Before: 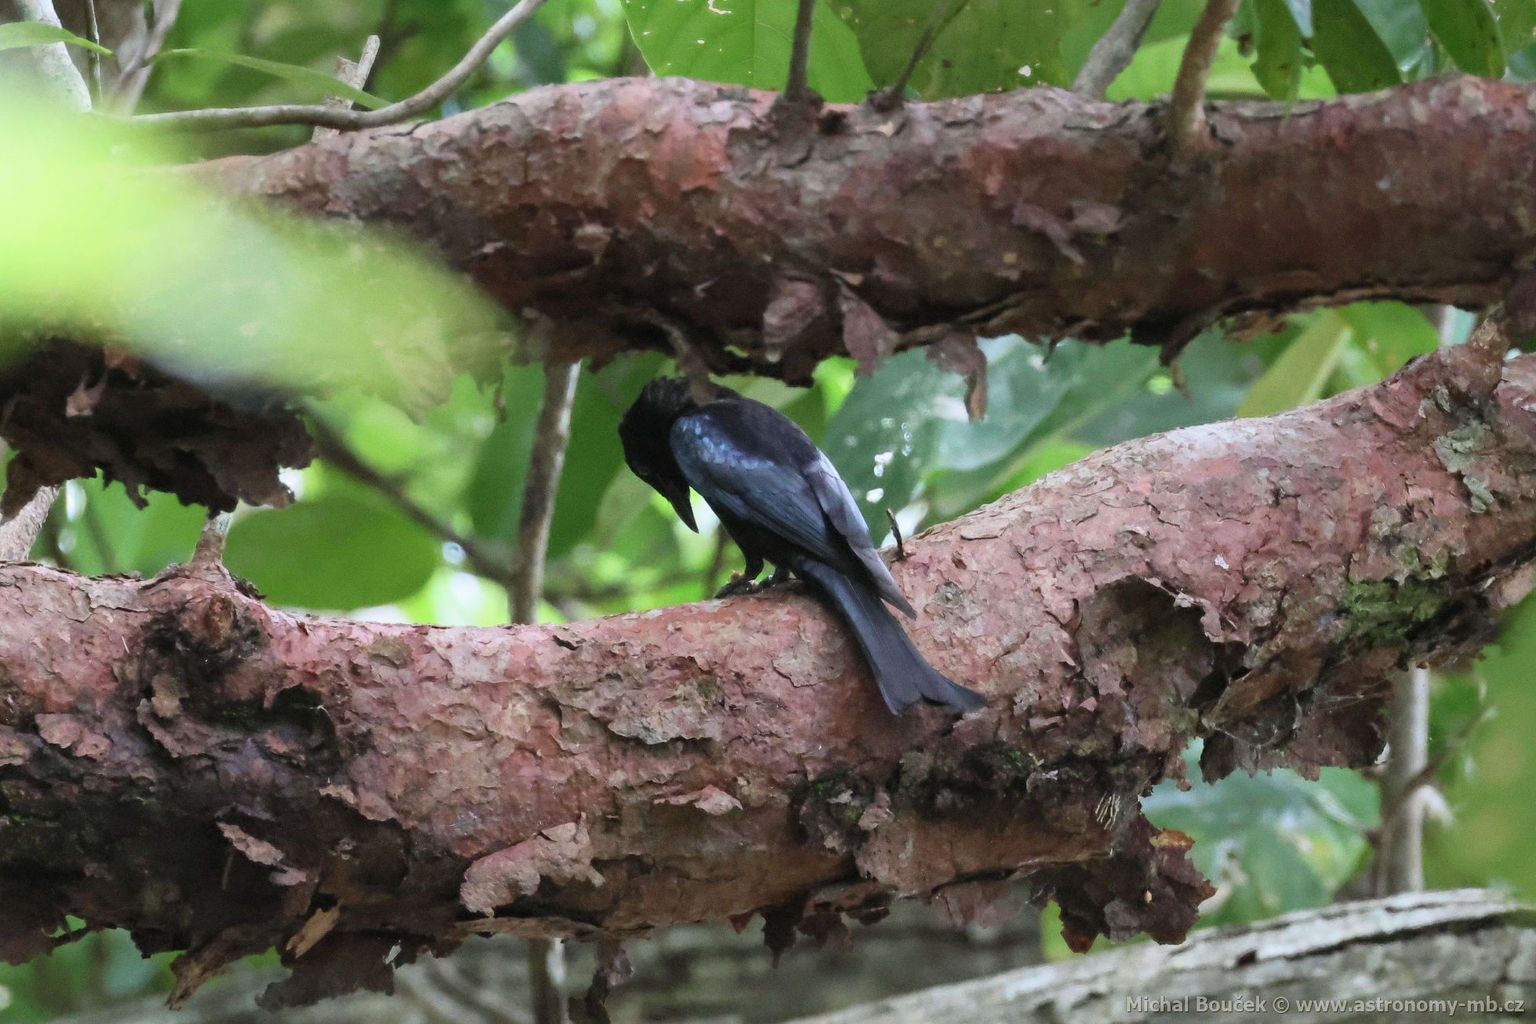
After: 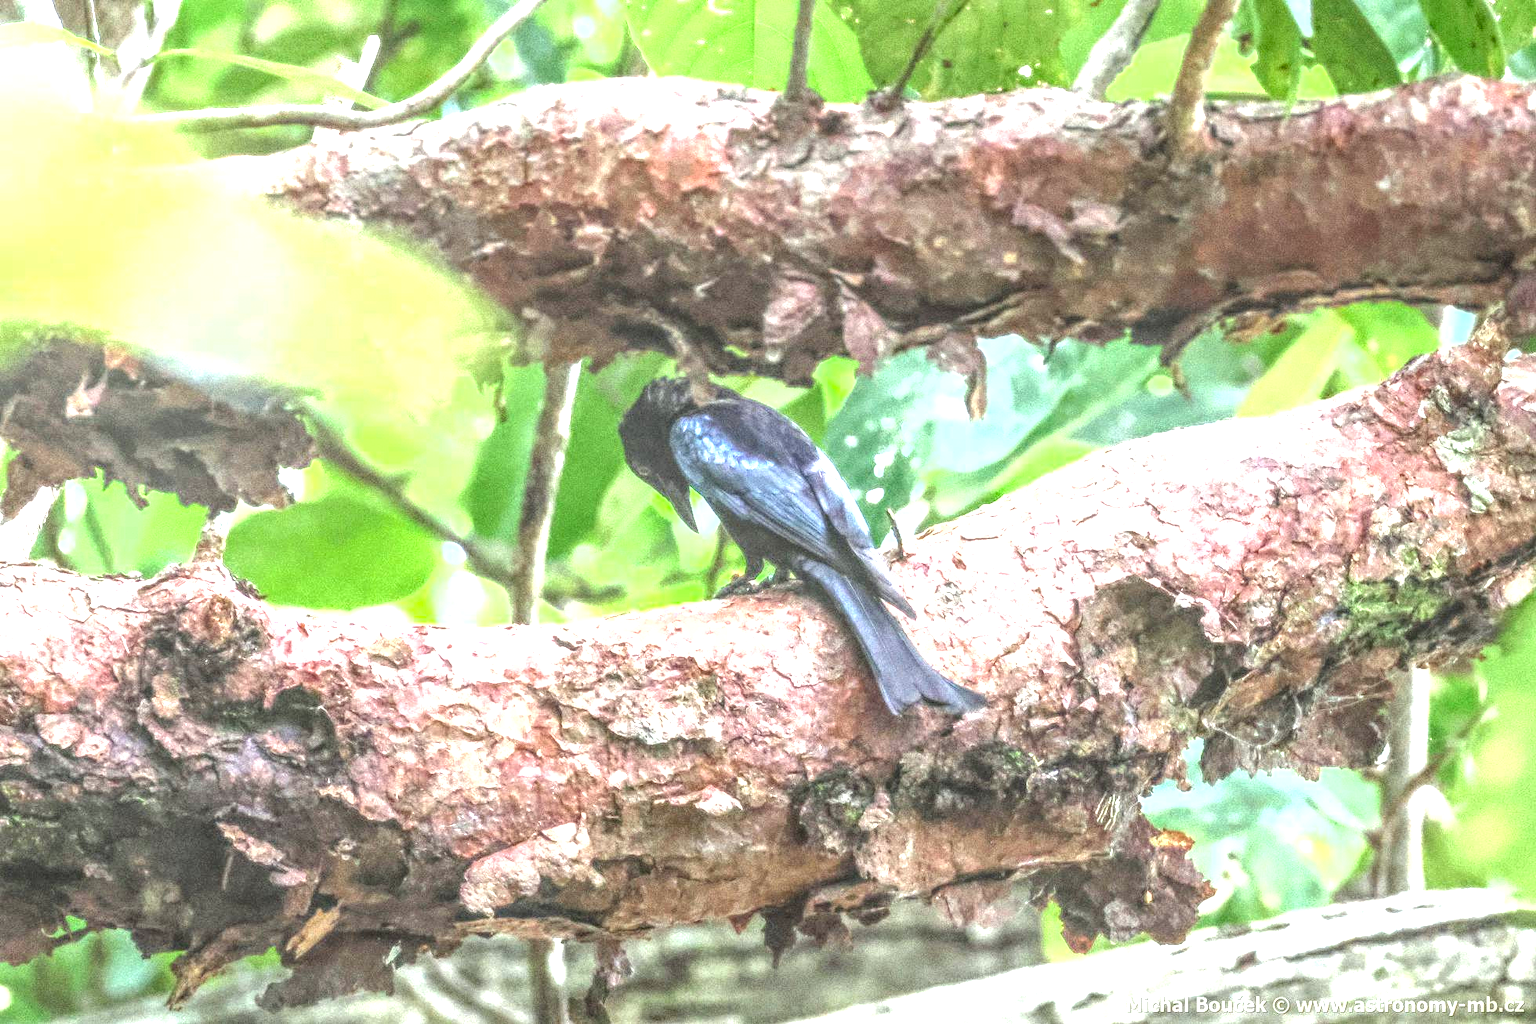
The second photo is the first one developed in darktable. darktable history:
local contrast: highlights 3%, shadows 7%, detail 200%, midtone range 0.247
exposure: exposure 2.049 EV, compensate exposure bias true, compensate highlight preservation false
color correction: highlights a* -2.63, highlights b* 2.29
